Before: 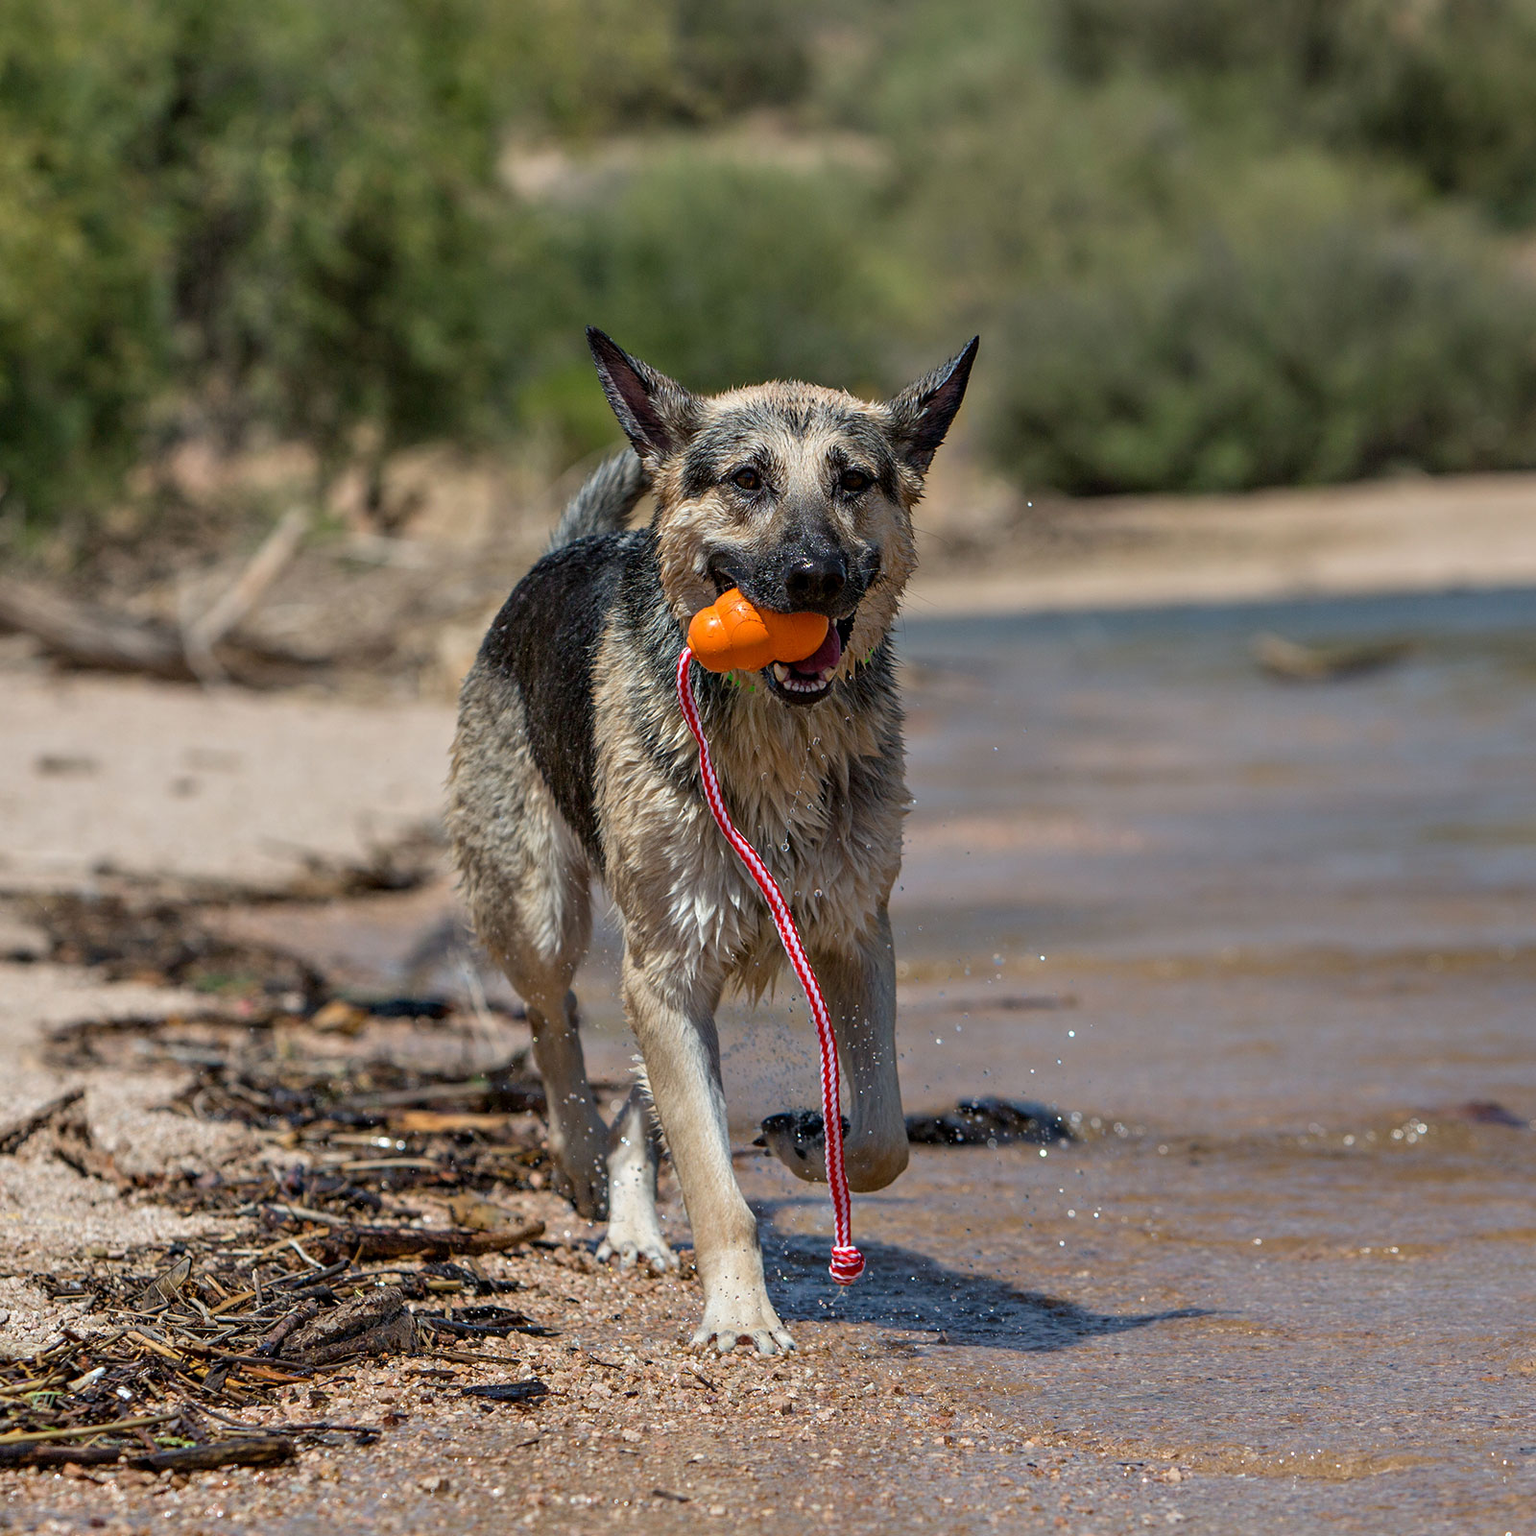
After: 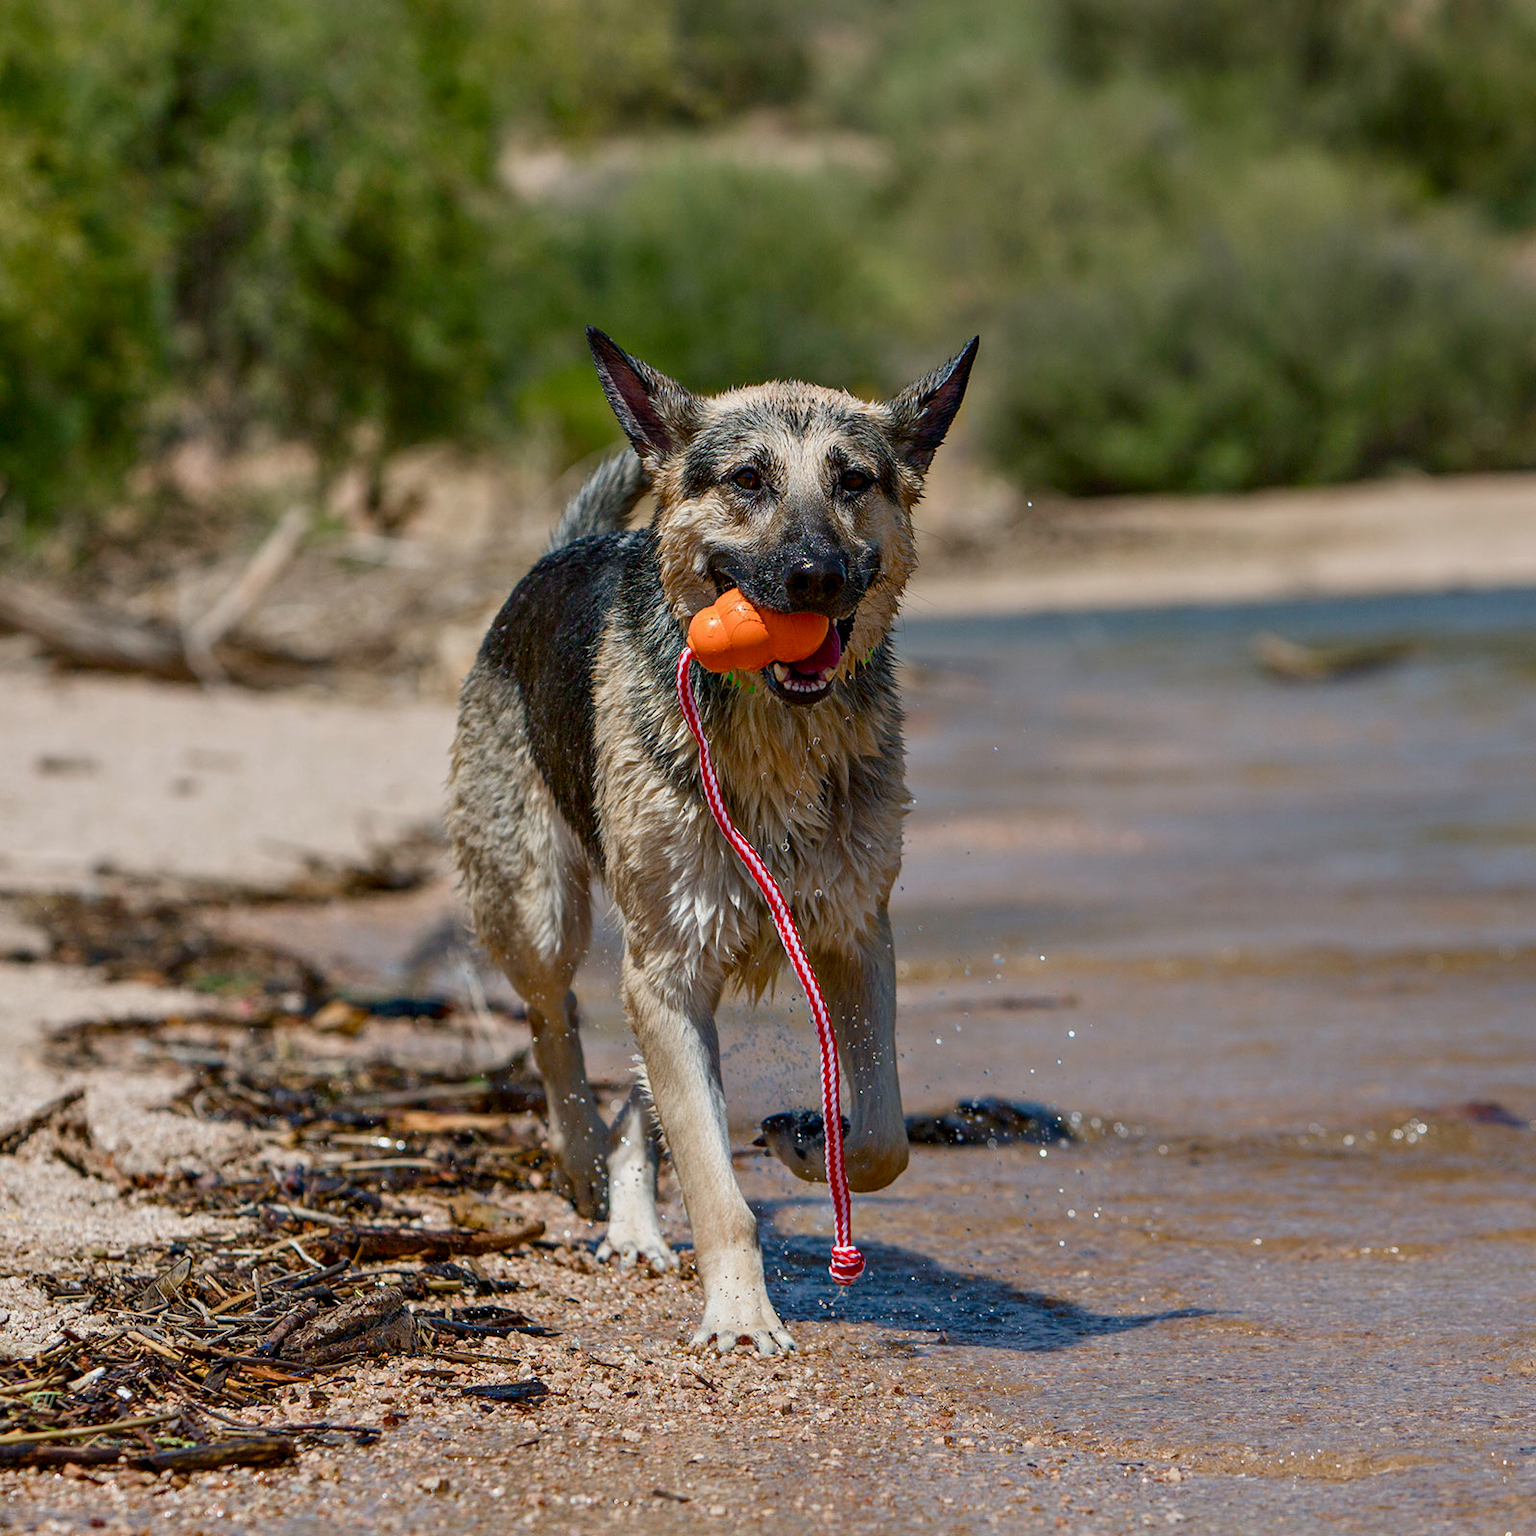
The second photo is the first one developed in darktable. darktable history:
color balance rgb: shadows lift › chroma 1%, shadows lift › hue 113°, highlights gain › chroma 0.2%, highlights gain › hue 333°, perceptual saturation grading › global saturation 20%, perceptual saturation grading › highlights -50%, perceptual saturation grading › shadows 25%, contrast -10%
contrast brightness saturation: contrast 0.15, brightness -0.01, saturation 0.1
